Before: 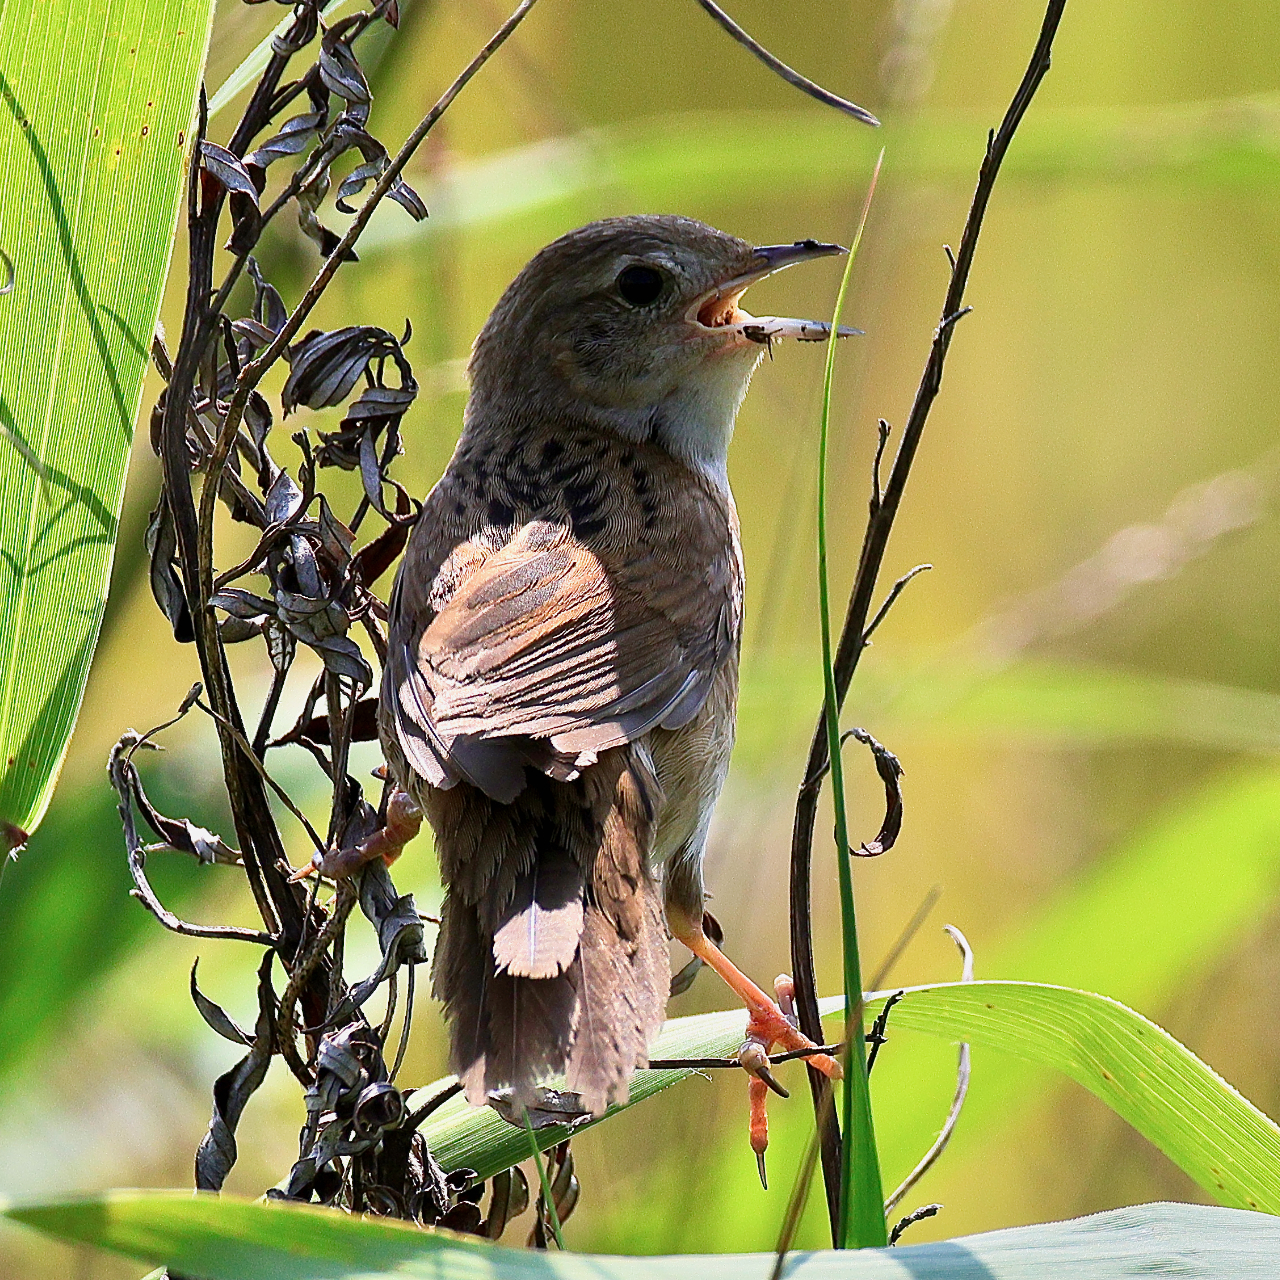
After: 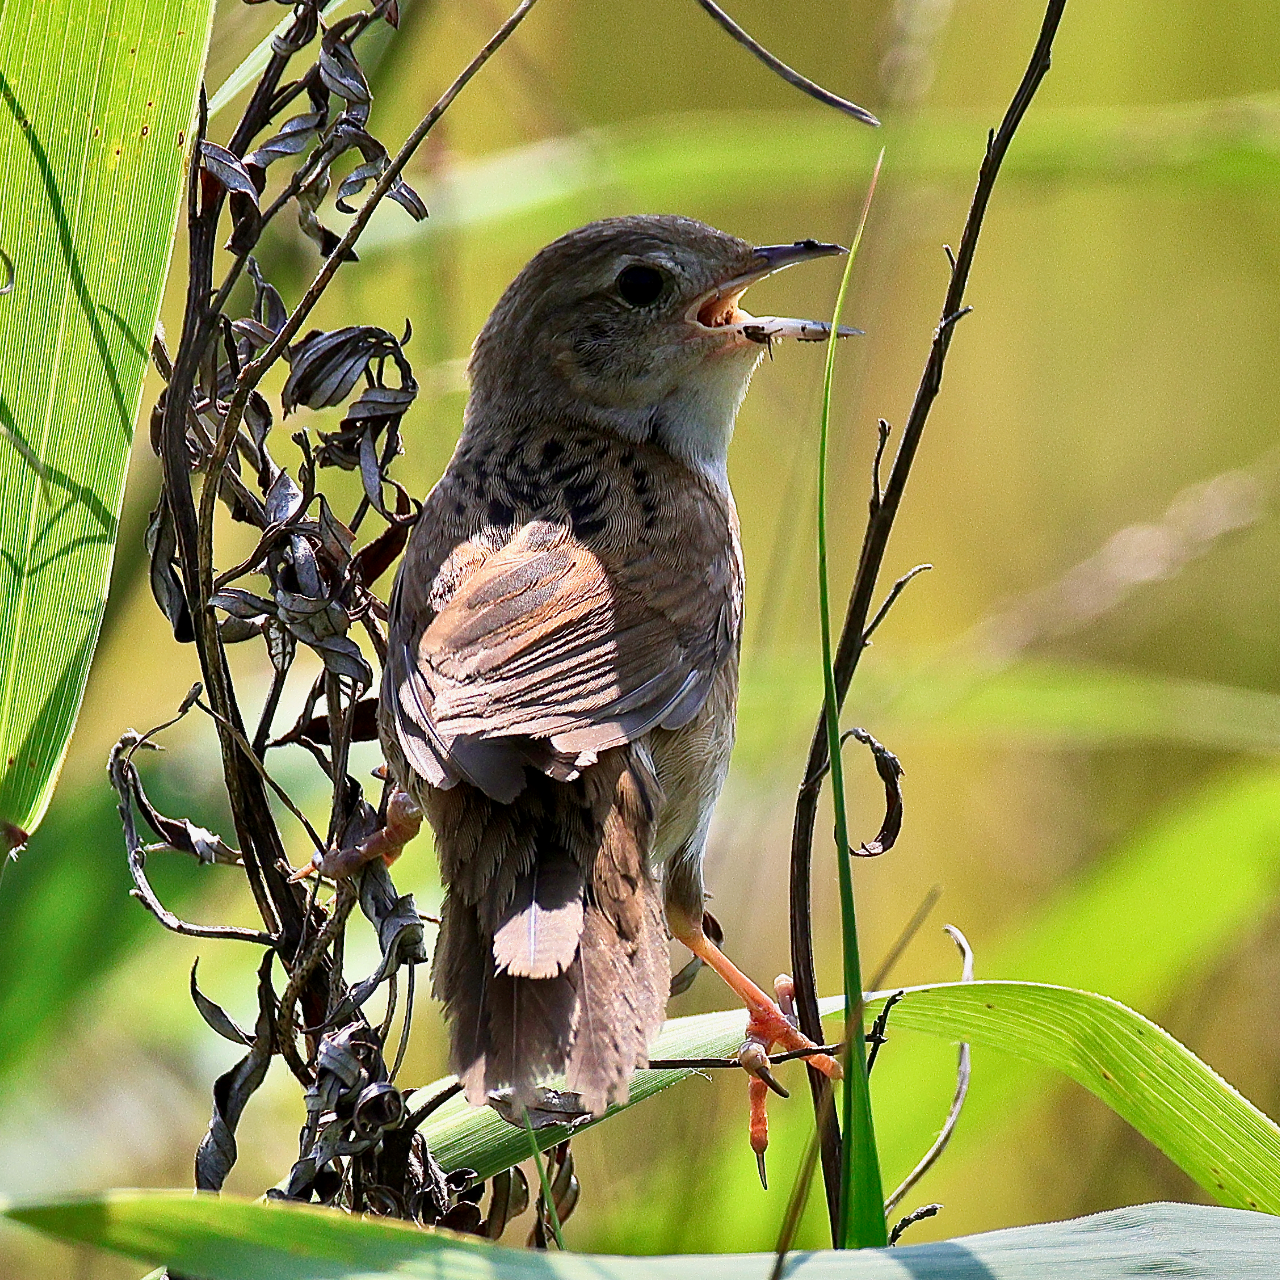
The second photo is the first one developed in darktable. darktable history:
shadows and highlights: low approximation 0.01, soften with gaussian
local contrast: mode bilateral grid, contrast 20, coarseness 50, detail 119%, midtone range 0.2
